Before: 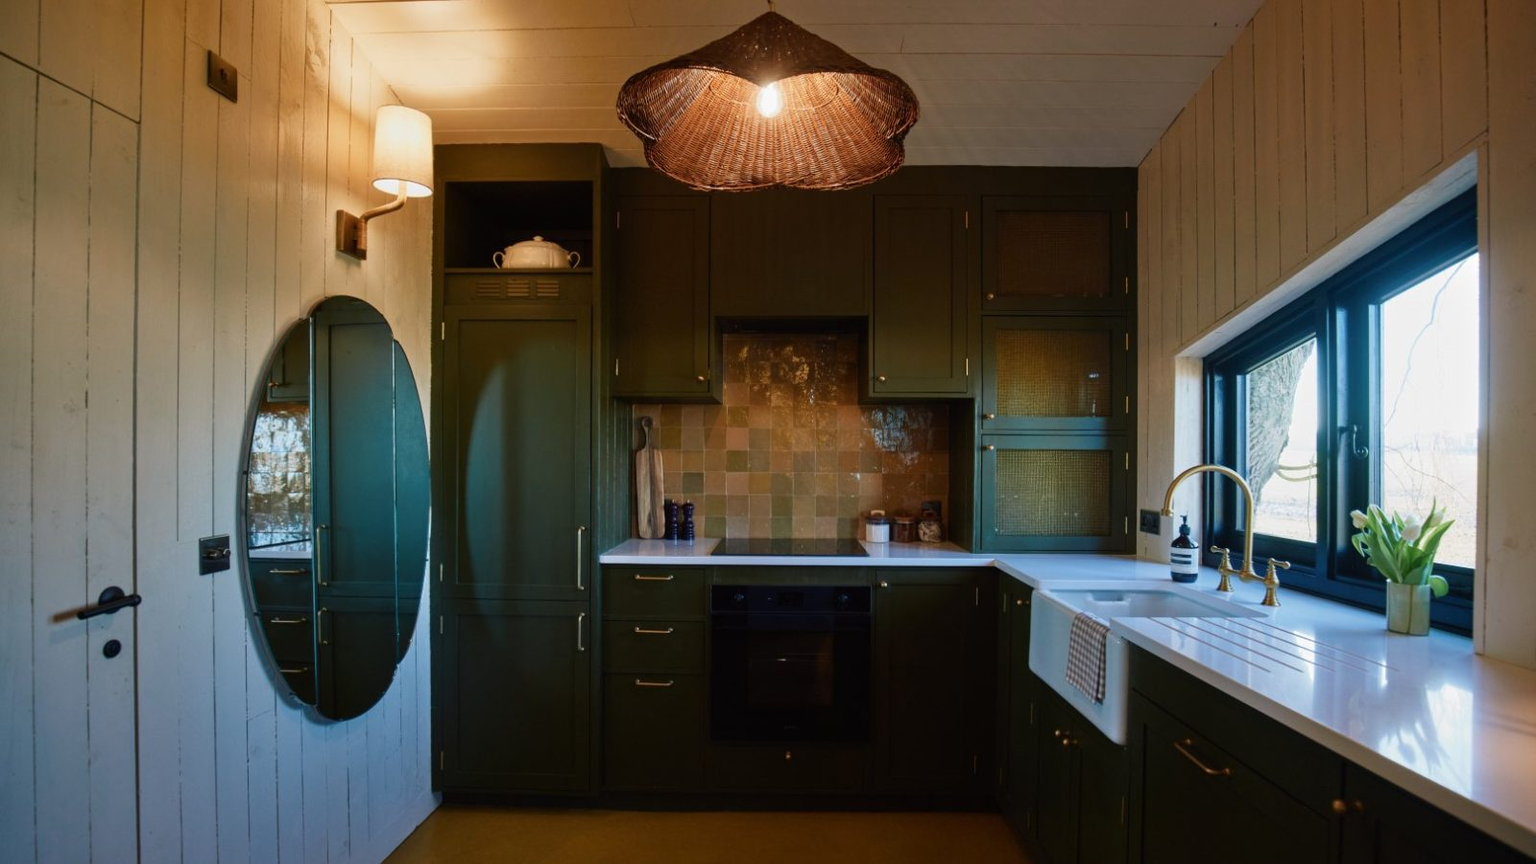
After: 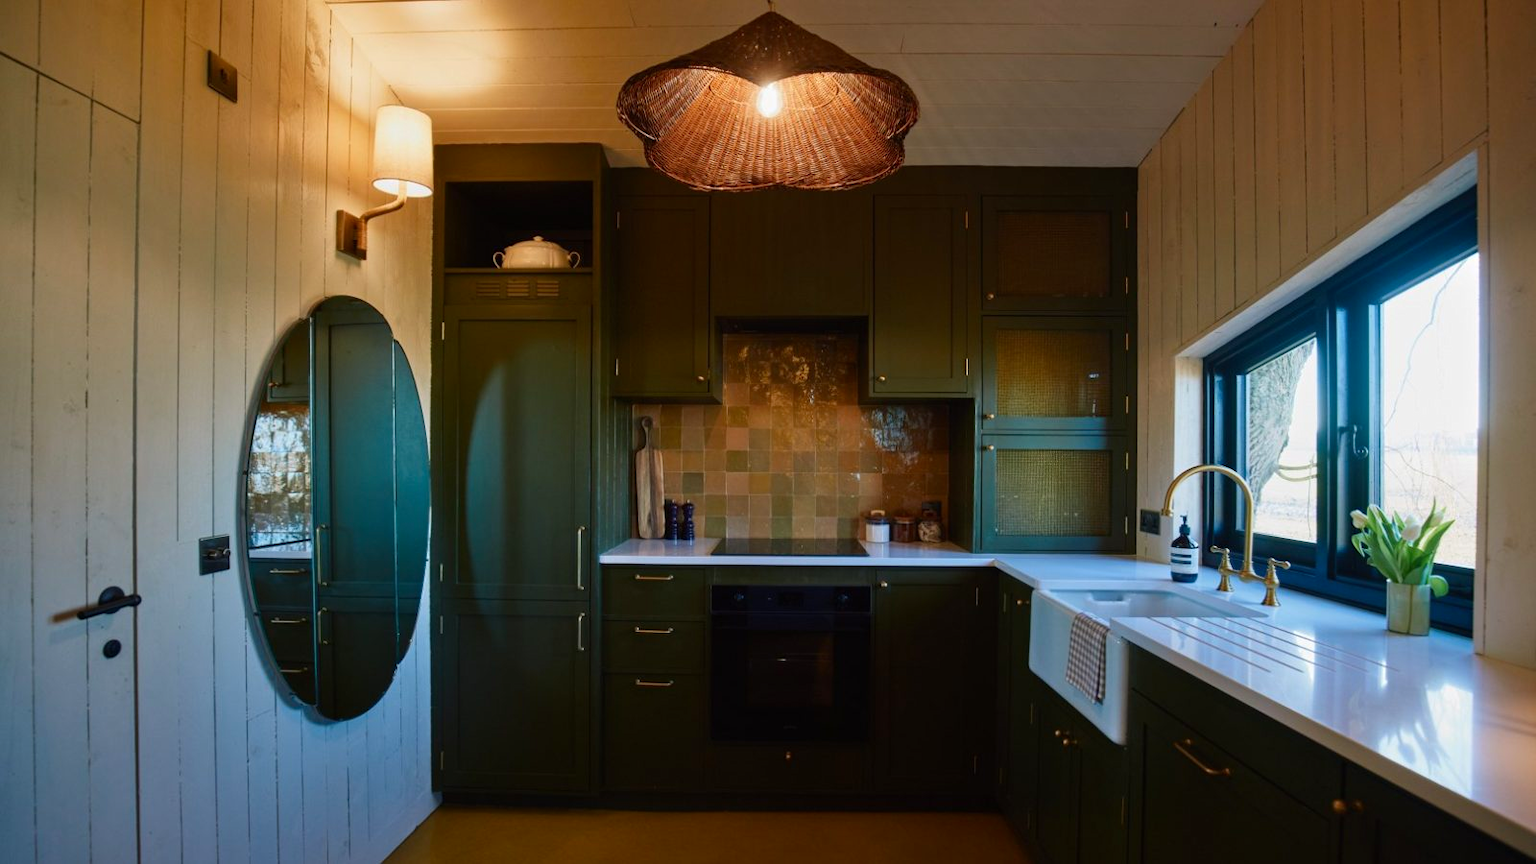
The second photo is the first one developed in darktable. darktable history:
contrast brightness saturation: contrast 0.043, saturation 0.153
